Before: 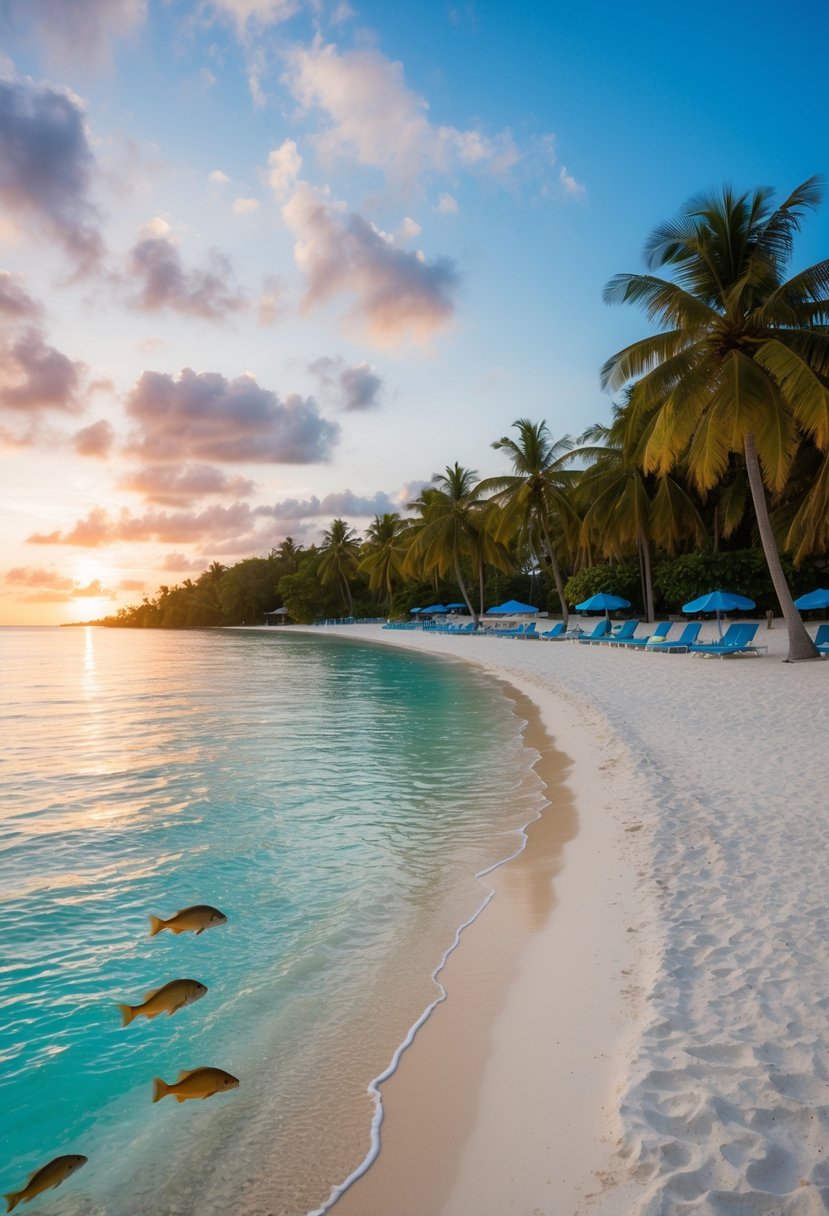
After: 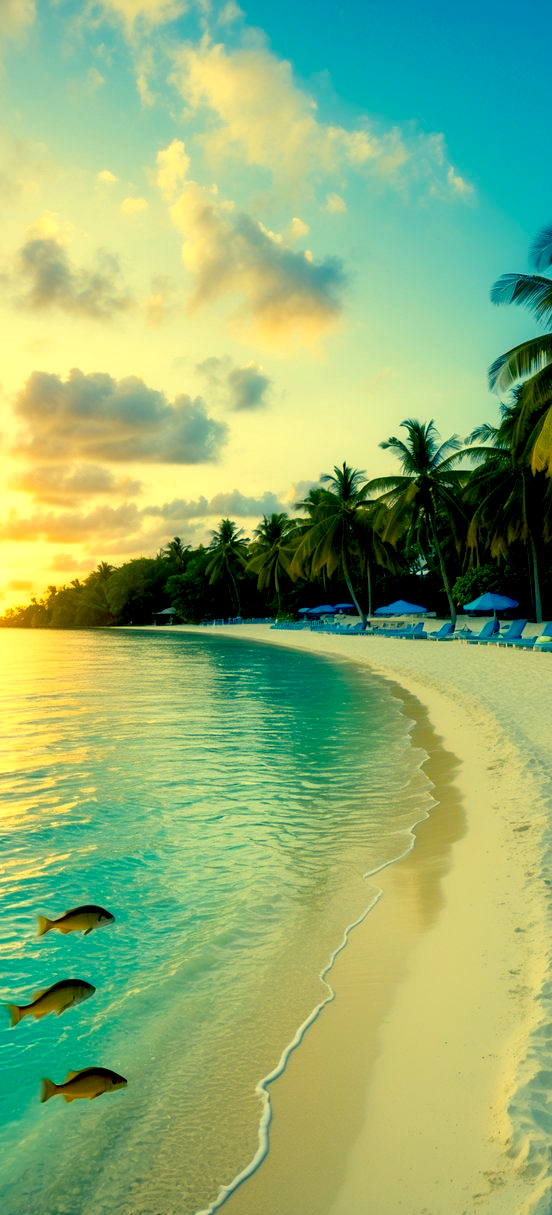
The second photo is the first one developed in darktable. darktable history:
white balance: red 1.127, blue 0.943
color correction: highlights a* -15.58, highlights b* 40, shadows a* -40, shadows b* -26.18
exposure: black level correction 0.031, exposure 0.304 EV, compensate highlight preservation false
crop and rotate: left 13.537%, right 19.796%
tone equalizer: on, module defaults
